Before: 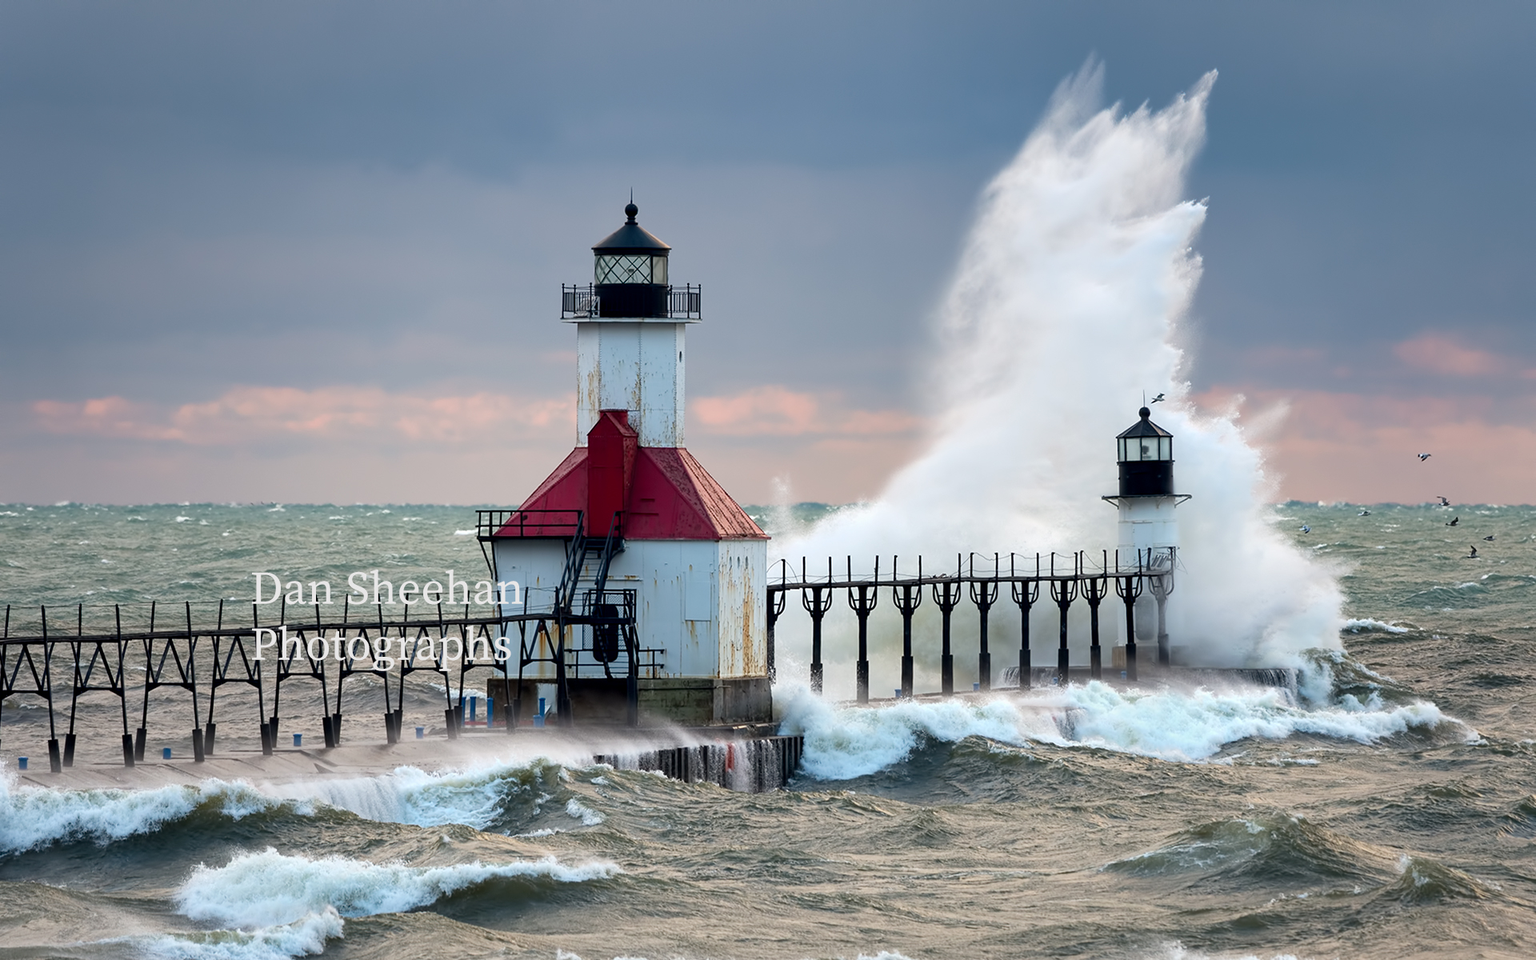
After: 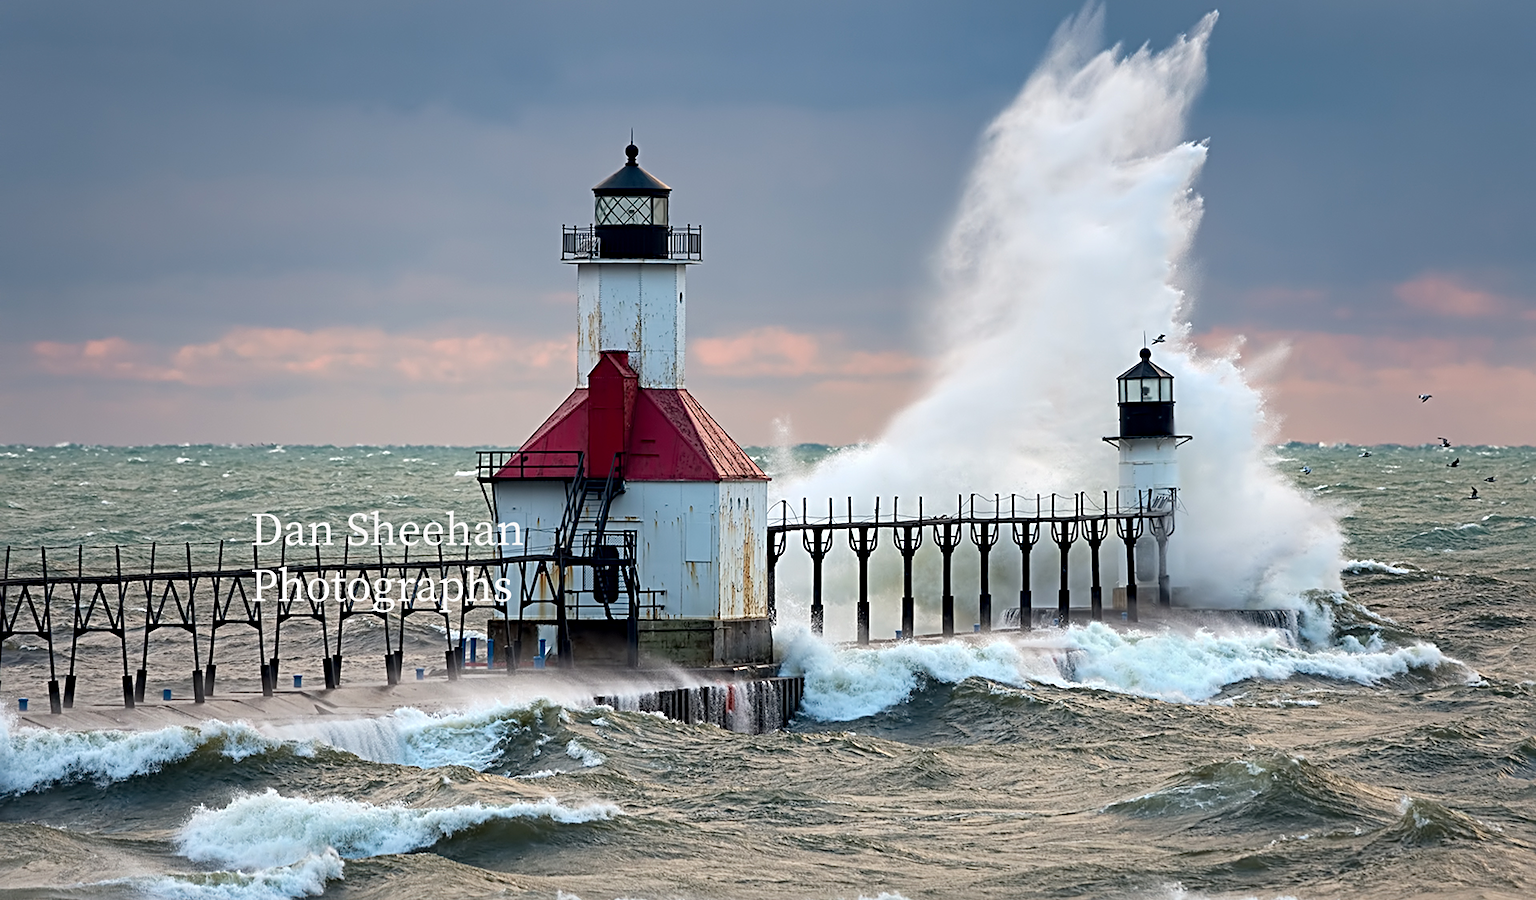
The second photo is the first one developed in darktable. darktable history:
crop and rotate: top 6.242%
haze removal: strength 0.099, adaptive false
sharpen: radius 3.961
